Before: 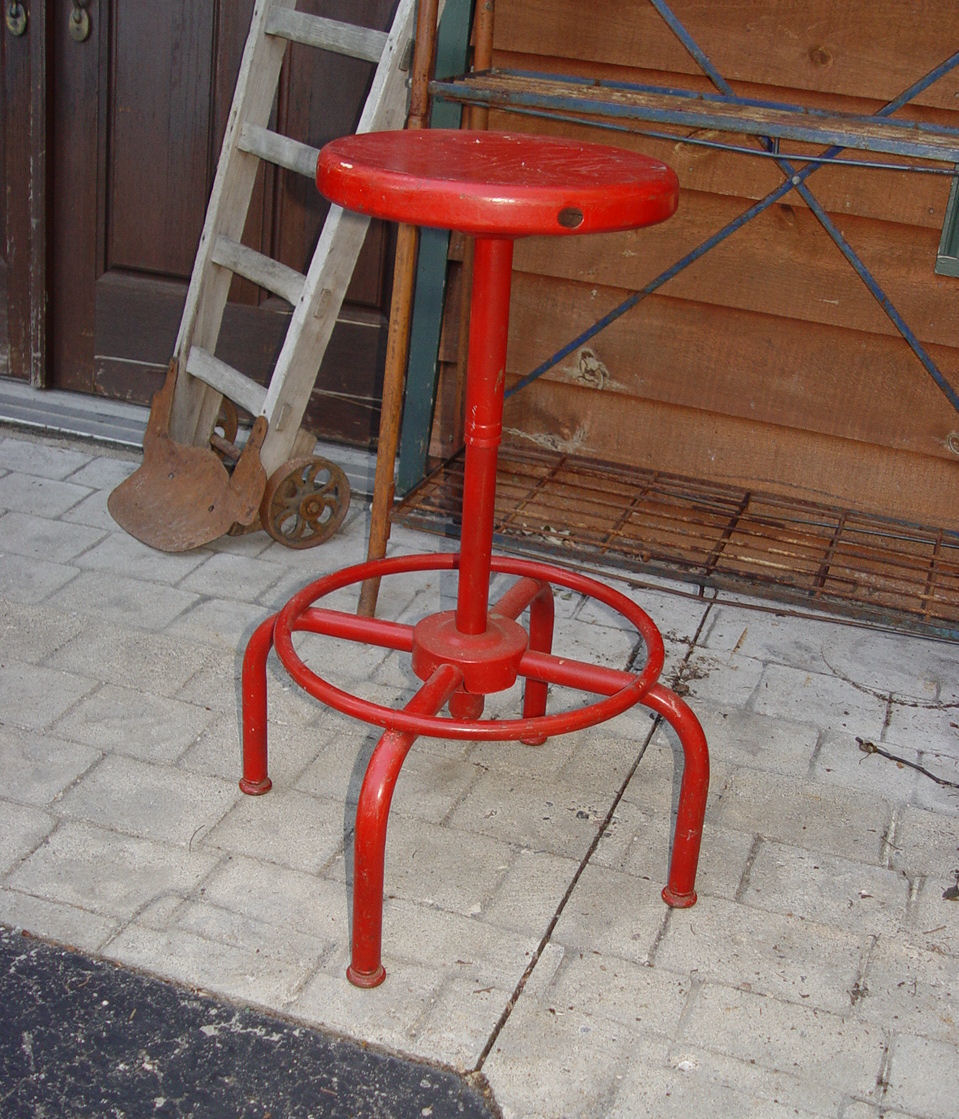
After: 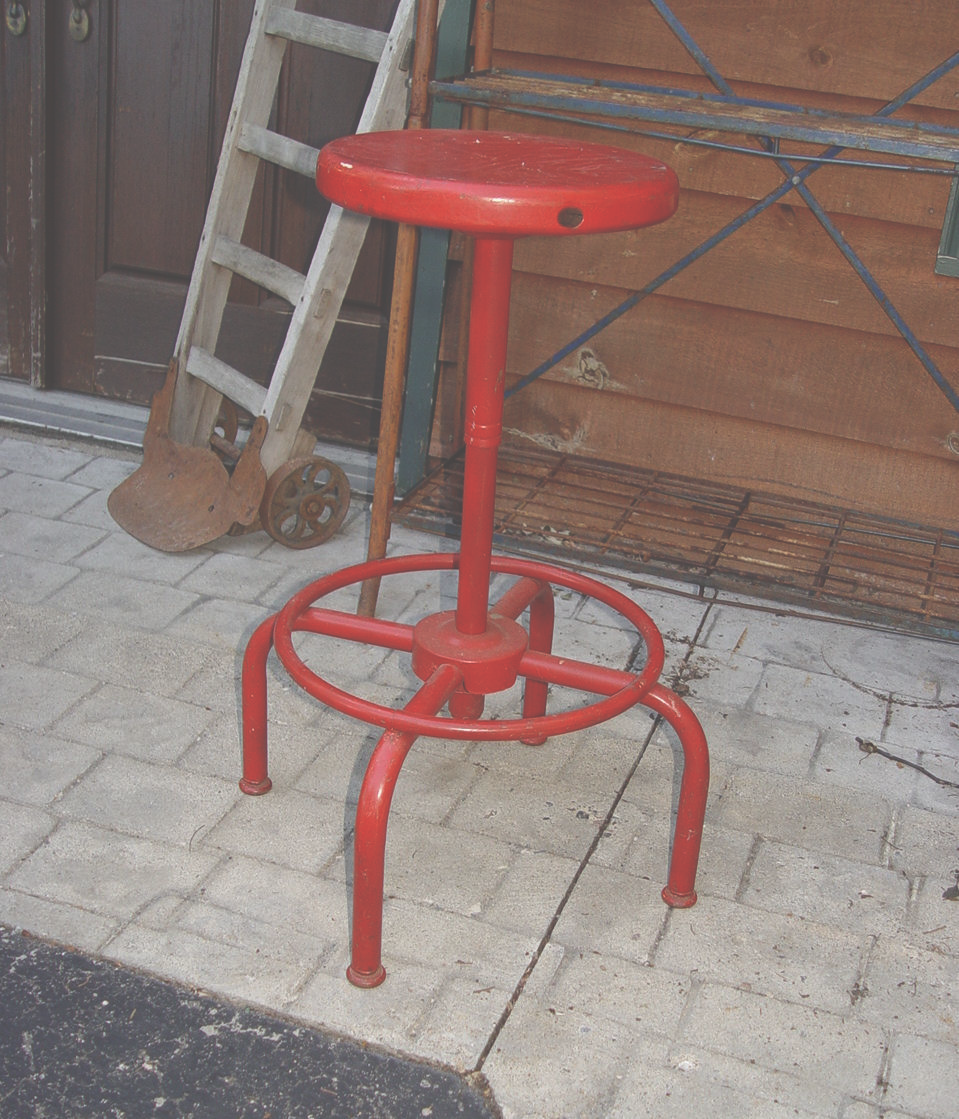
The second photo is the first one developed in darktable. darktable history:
exposure: black level correction -0.061, exposure -0.05 EV, compensate highlight preservation false
